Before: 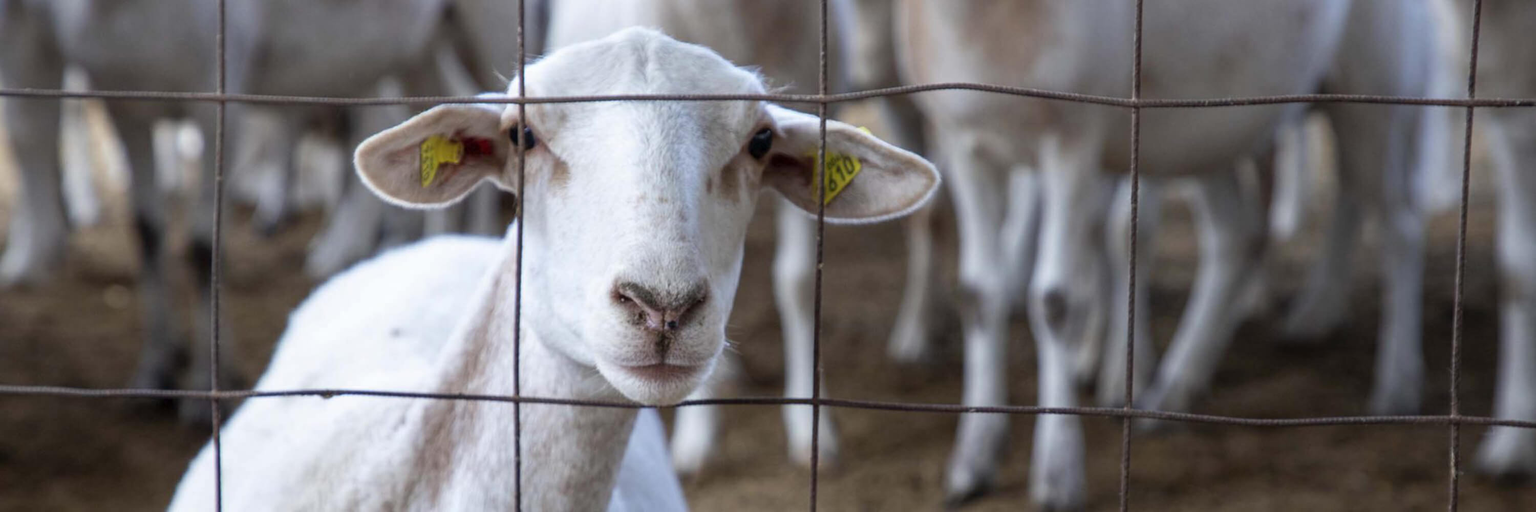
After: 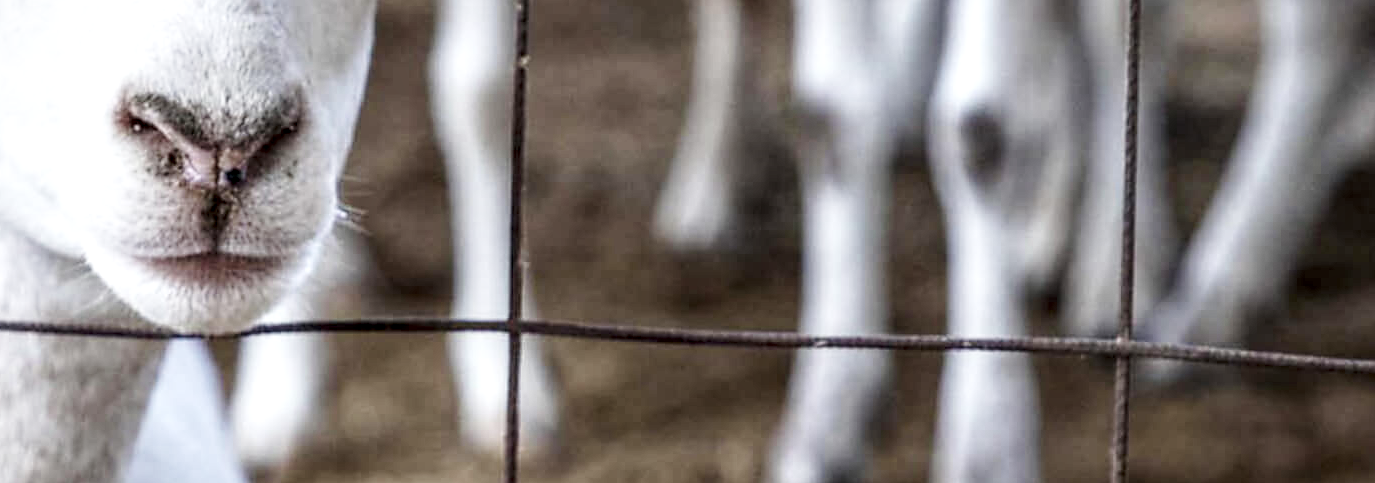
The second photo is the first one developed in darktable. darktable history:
local contrast: detail 142%
sharpen: radius 1.864, amount 0.398, threshold 1.271
color correction: saturation 0.8
crop: left 35.976%, top 45.819%, right 18.162%, bottom 5.807%
base curve: curves: ch0 [(0, 0) (0.005, 0.002) (0.15, 0.3) (0.4, 0.7) (0.75, 0.95) (1, 1)], preserve colors none
